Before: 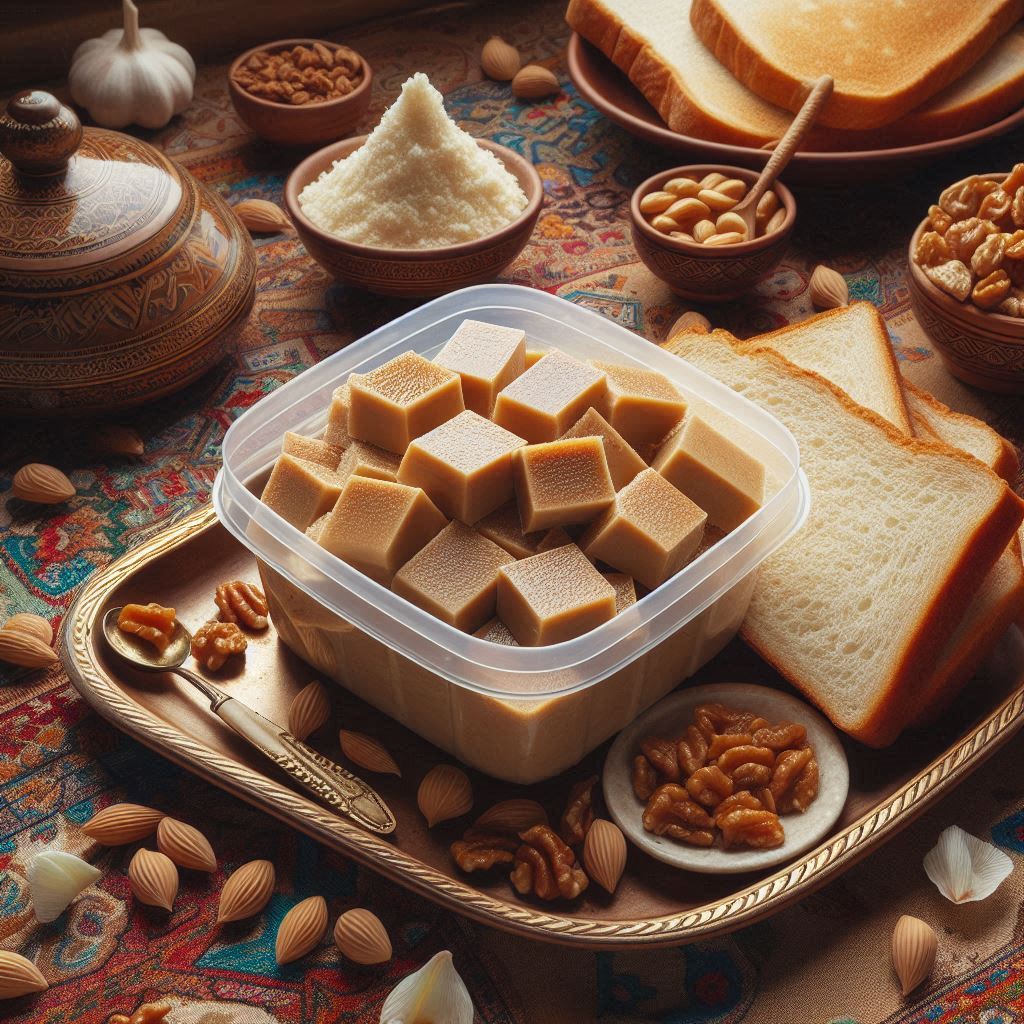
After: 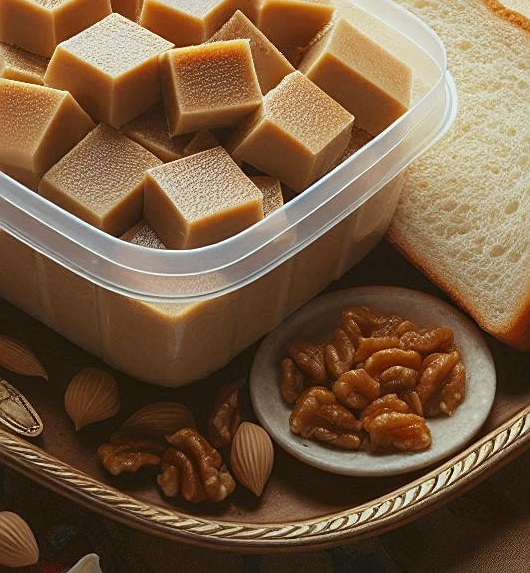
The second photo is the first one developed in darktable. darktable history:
crop: left 34.479%, top 38.822%, right 13.718%, bottom 5.172%
sharpen: on, module defaults
color balance: lift [1.004, 1.002, 1.002, 0.998], gamma [1, 1.007, 1.002, 0.993], gain [1, 0.977, 1.013, 1.023], contrast -3.64%
graduated density: rotation -180°, offset 24.95
